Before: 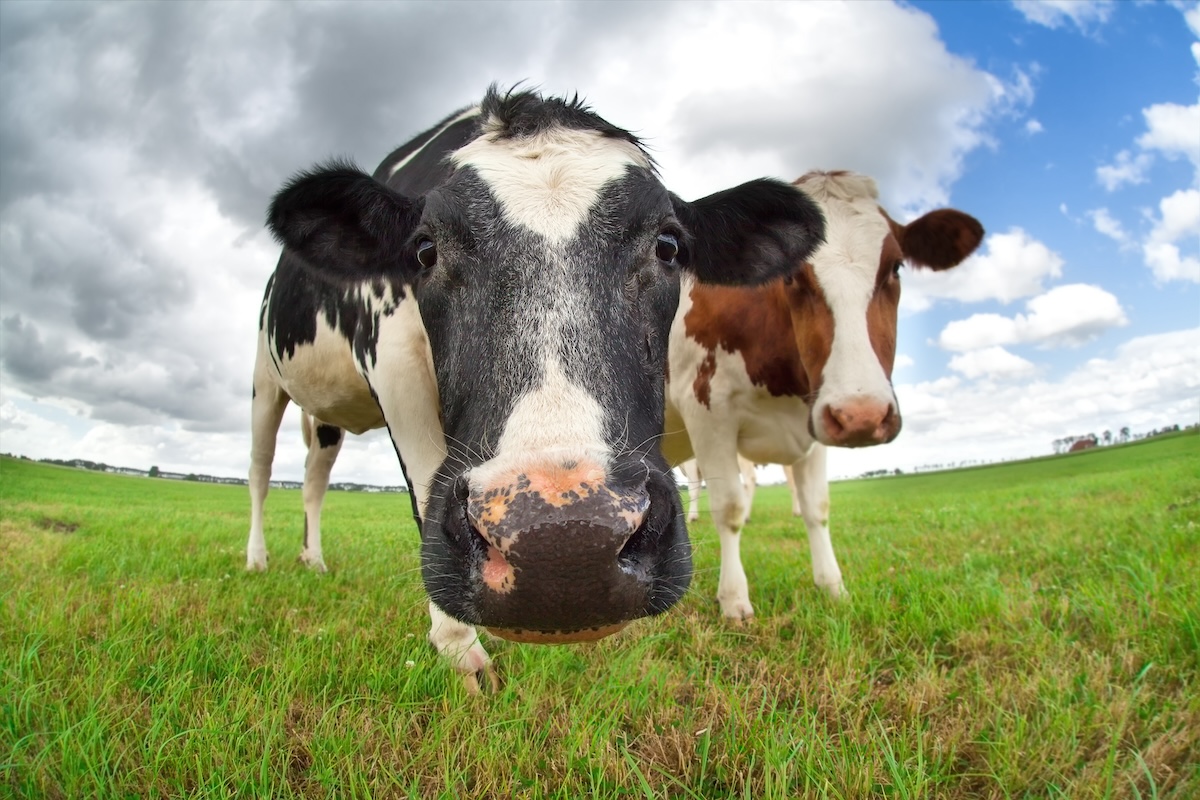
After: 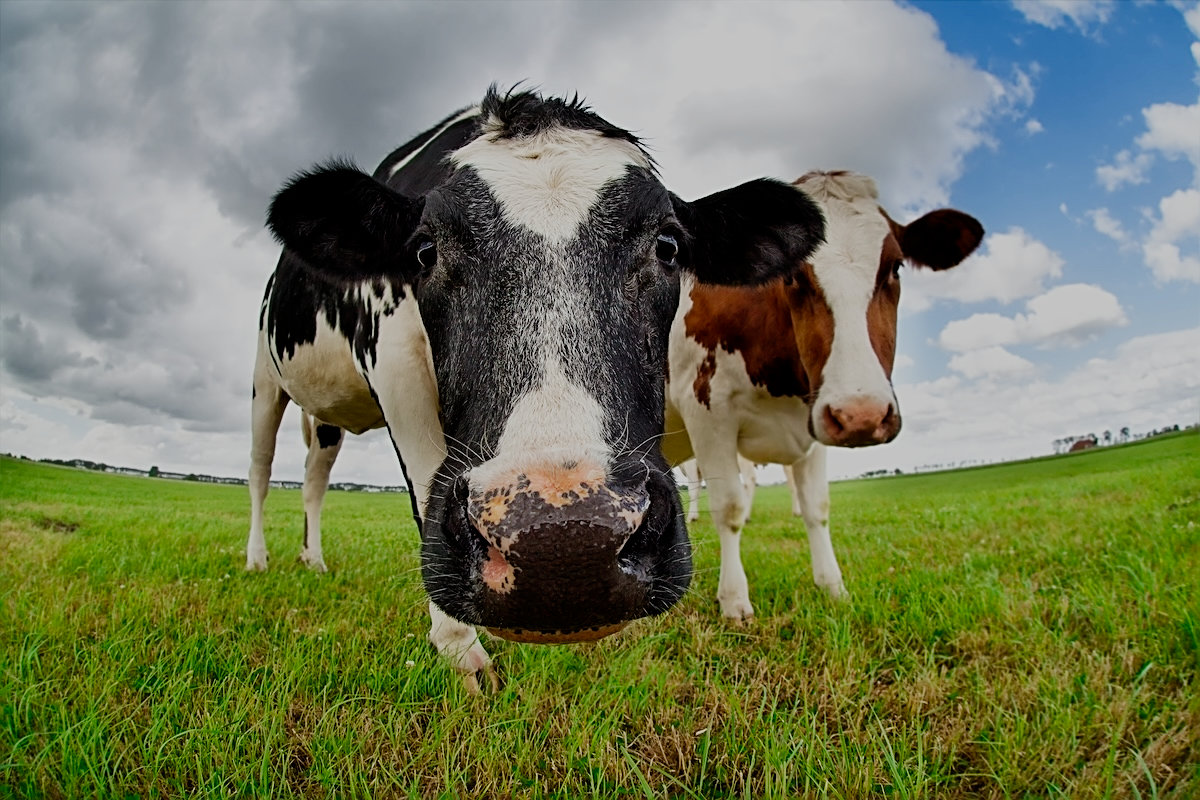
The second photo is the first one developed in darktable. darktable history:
sharpen: radius 2.543, amount 0.636
filmic rgb: middle gray luminance 29%, black relative exposure -10.3 EV, white relative exposure 5.5 EV, threshold 6 EV, target black luminance 0%, hardness 3.95, latitude 2.04%, contrast 1.132, highlights saturation mix 5%, shadows ↔ highlights balance 15.11%, preserve chrominance no, color science v3 (2019), use custom middle-gray values true, iterations of high-quality reconstruction 0, enable highlight reconstruction true
